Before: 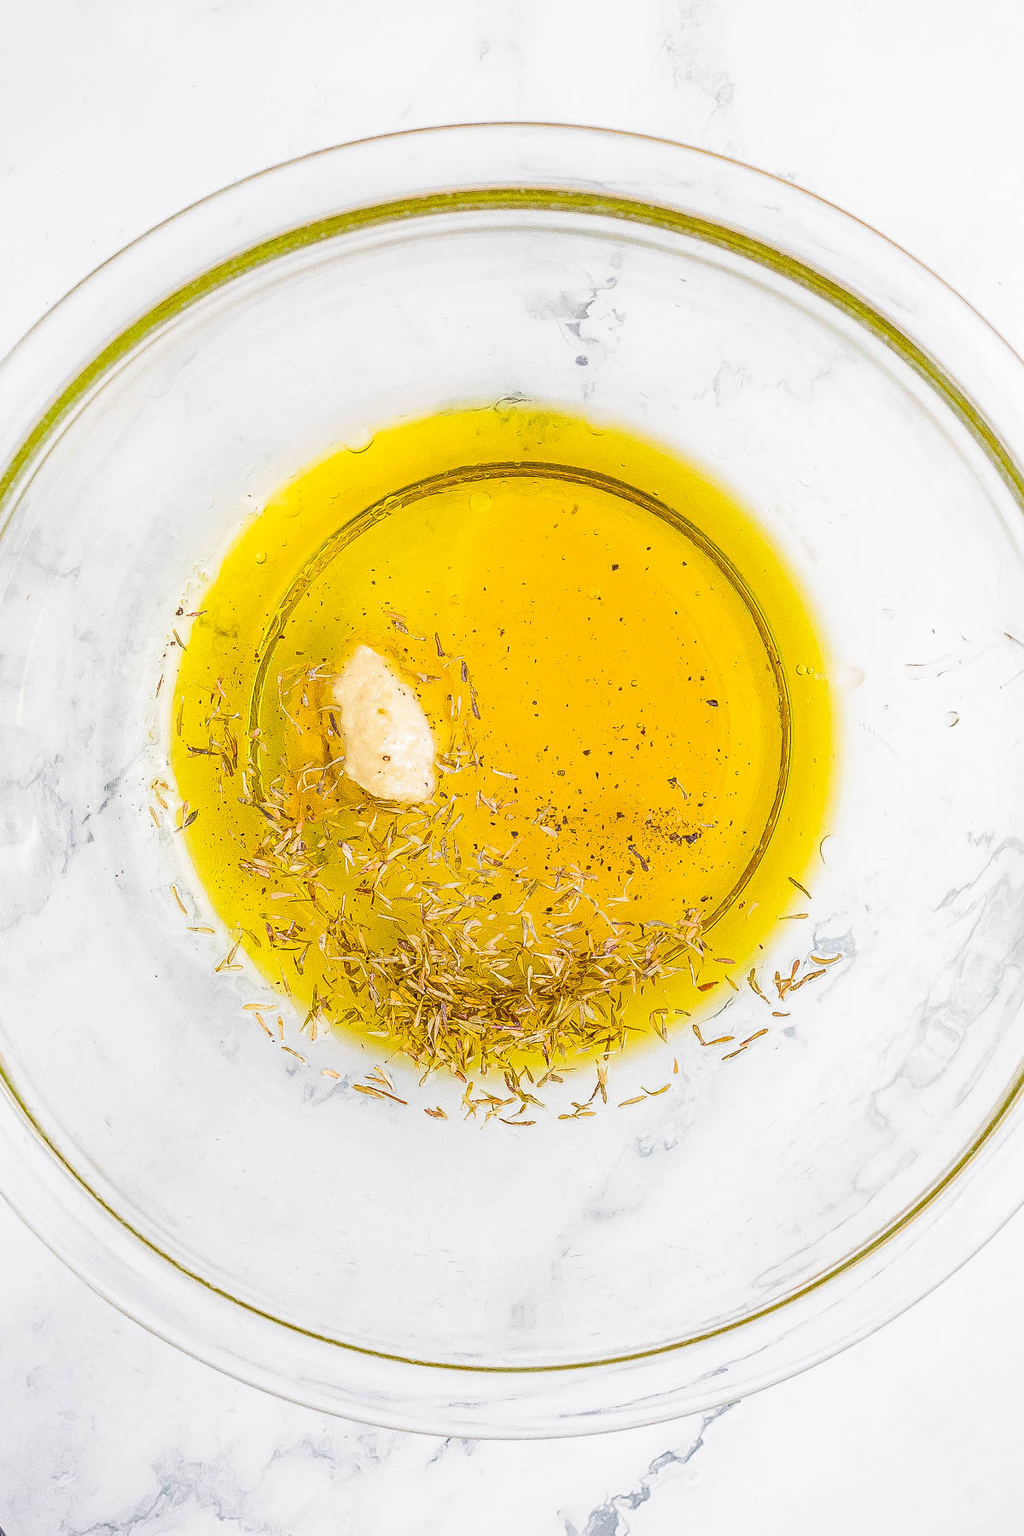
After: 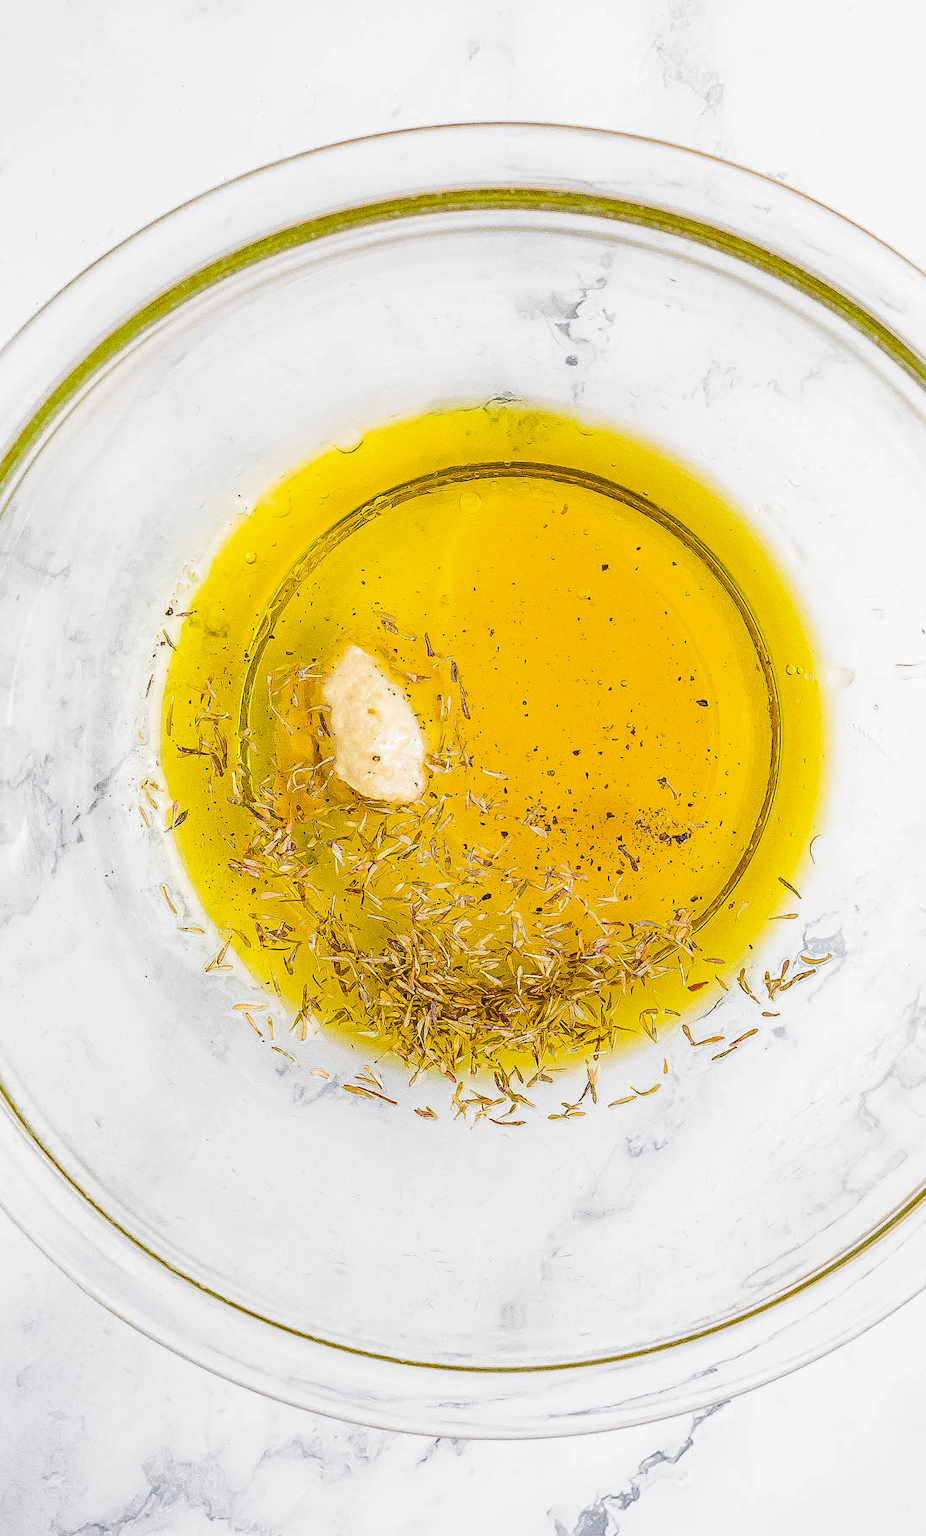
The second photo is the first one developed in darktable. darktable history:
crop and rotate: left 1.013%, right 8.469%
contrast brightness saturation: brightness -0.086
